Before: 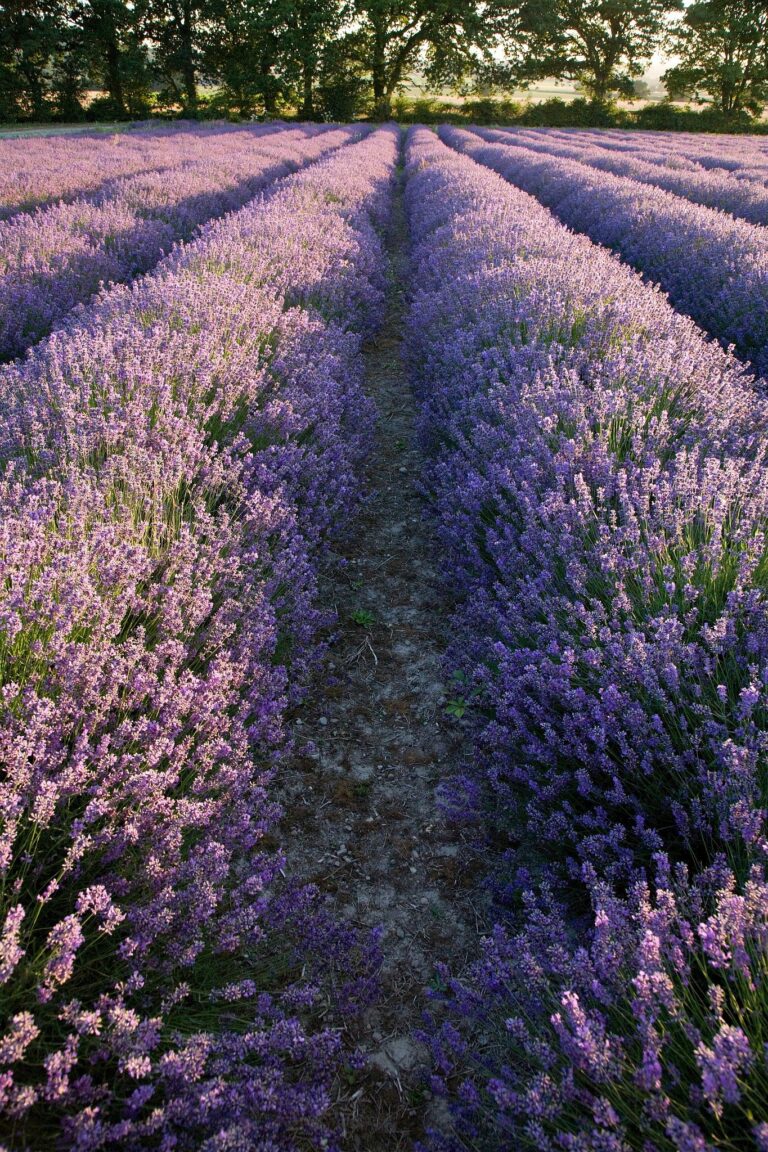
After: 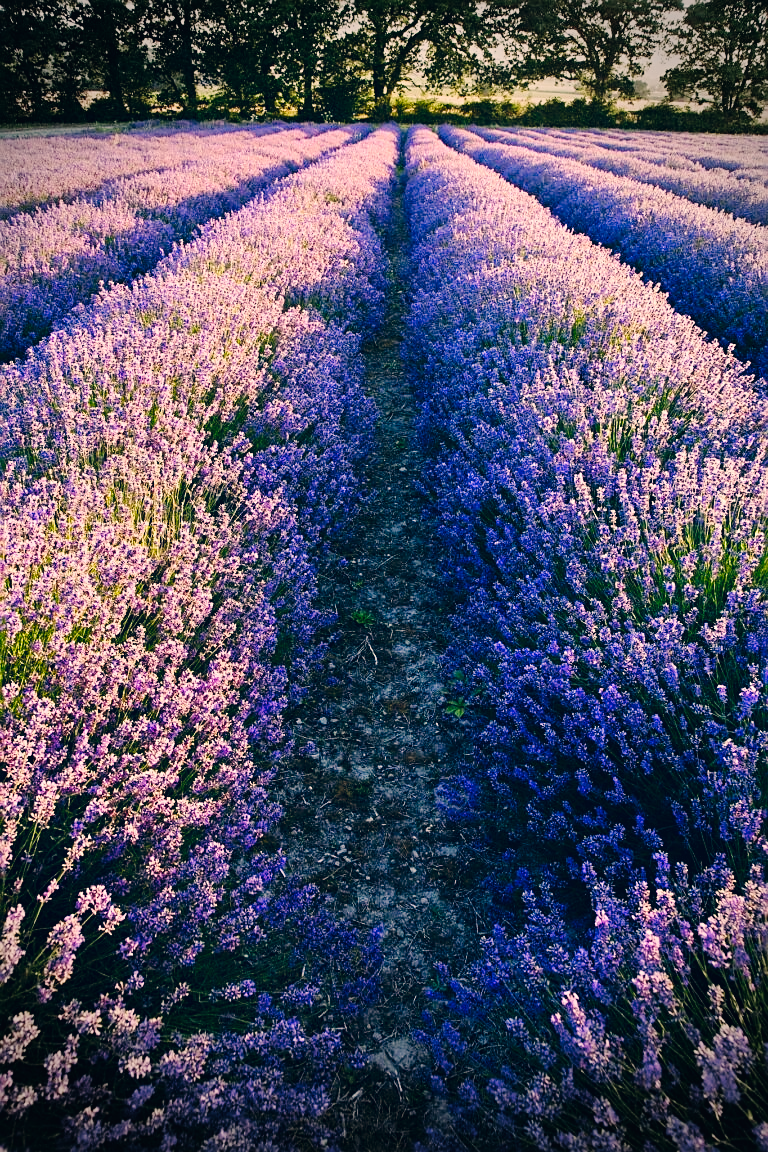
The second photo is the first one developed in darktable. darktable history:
contrast brightness saturation: contrast 0.041, saturation 0.16
color correction: highlights a* 10.33, highlights b* 14.54, shadows a* -9.62, shadows b* -15.03
sharpen: on, module defaults
base curve: curves: ch0 [(0, 0) (0.036, 0.025) (0.121, 0.166) (0.206, 0.329) (0.605, 0.79) (1, 1)], preserve colors none
vignetting: fall-off start 76.01%, fall-off radius 28.32%, width/height ratio 0.97, unbound false
